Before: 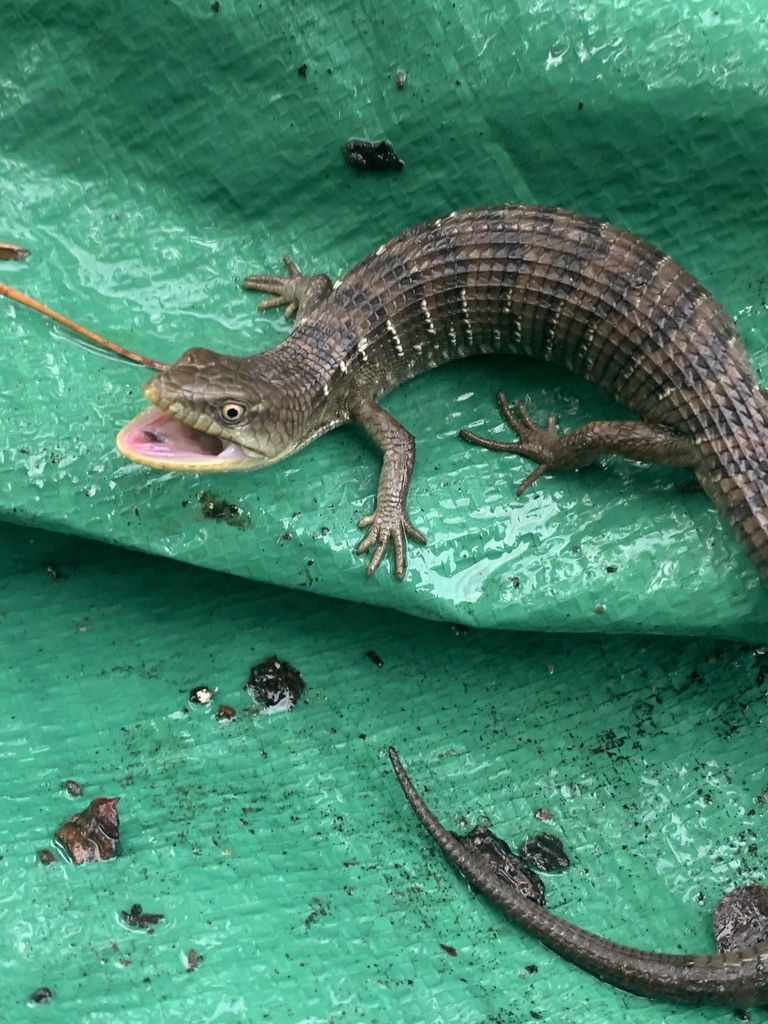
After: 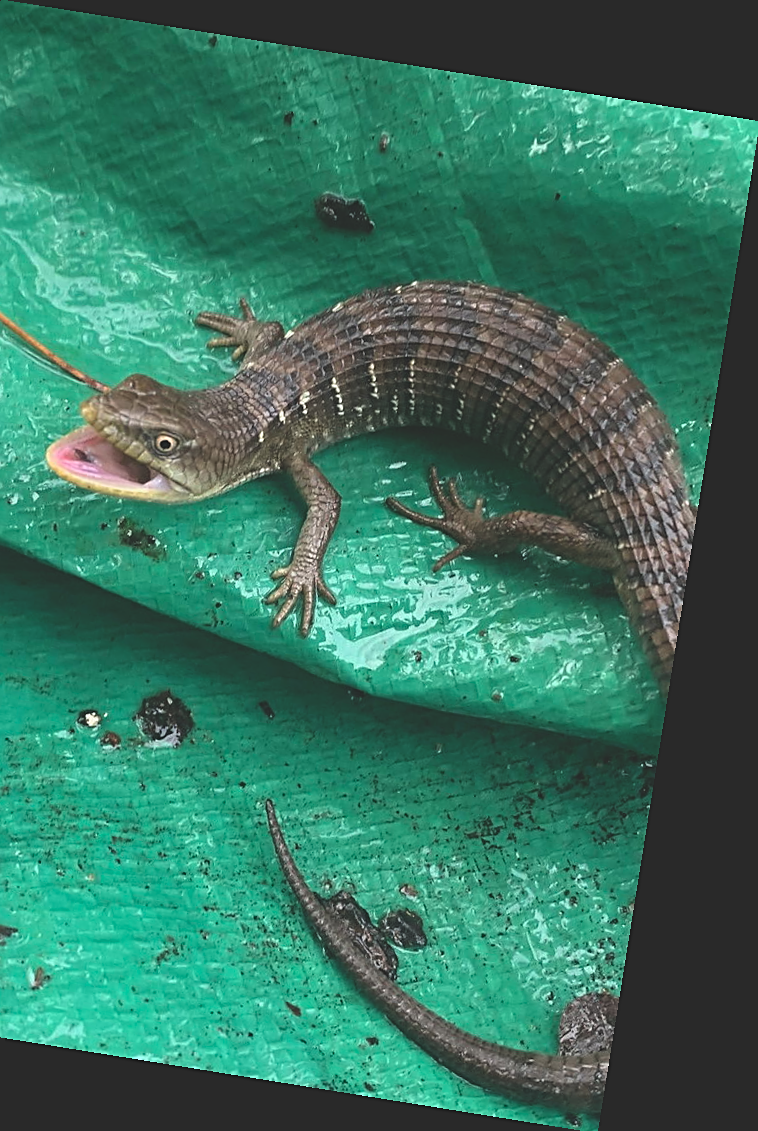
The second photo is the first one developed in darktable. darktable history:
crop: left 17.582%, bottom 0.031%
sharpen: on, module defaults
rotate and perspective: rotation 9.12°, automatic cropping off
exposure: black level correction -0.025, exposure -0.117 EV, compensate highlight preservation false
